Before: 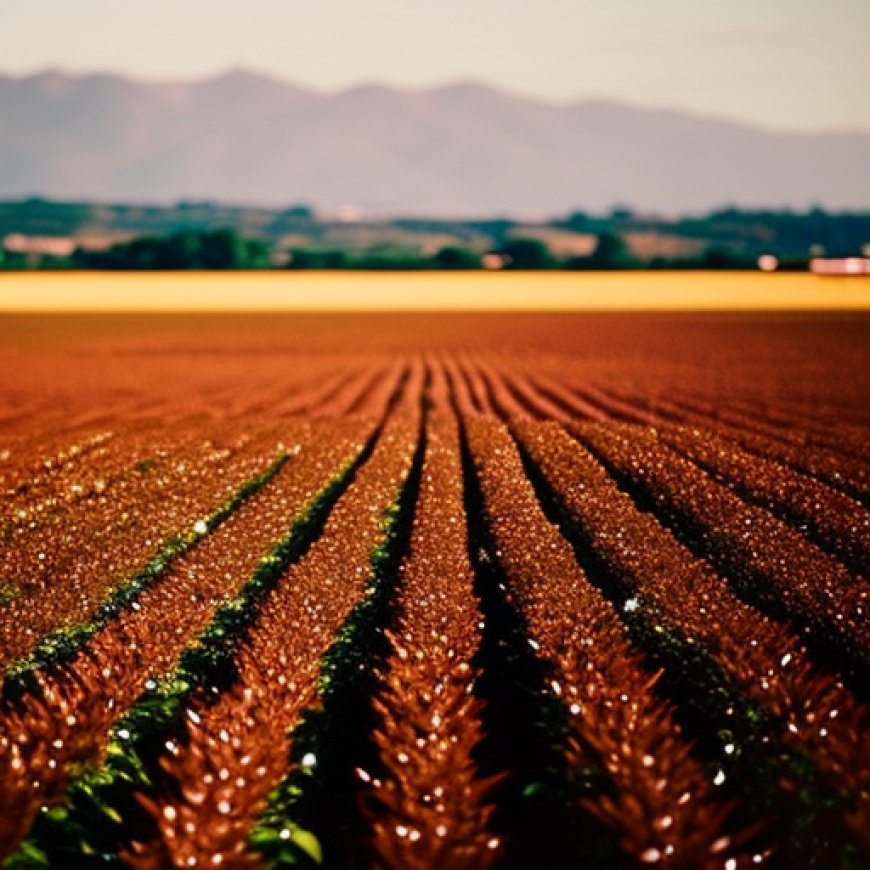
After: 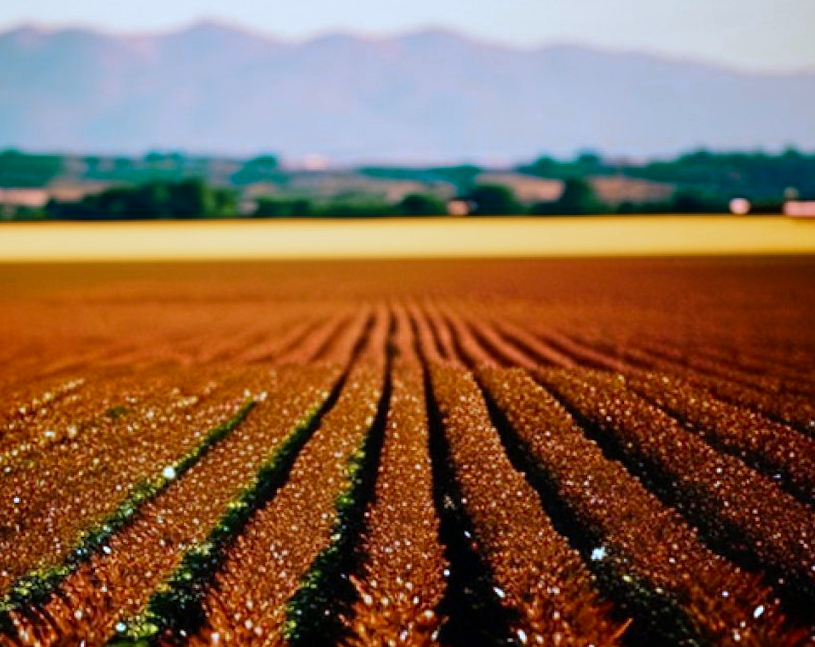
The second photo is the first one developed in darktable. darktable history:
white balance: red 0.926, green 1.003, blue 1.133
color zones: curves: ch0 [(0.254, 0.492) (0.724, 0.62)]; ch1 [(0.25, 0.528) (0.719, 0.796)]; ch2 [(0, 0.472) (0.25, 0.5) (0.73, 0.184)]
crop: left 2.737%, top 7.287%, right 3.421%, bottom 20.179%
rotate and perspective: lens shift (horizontal) -0.055, automatic cropping off
